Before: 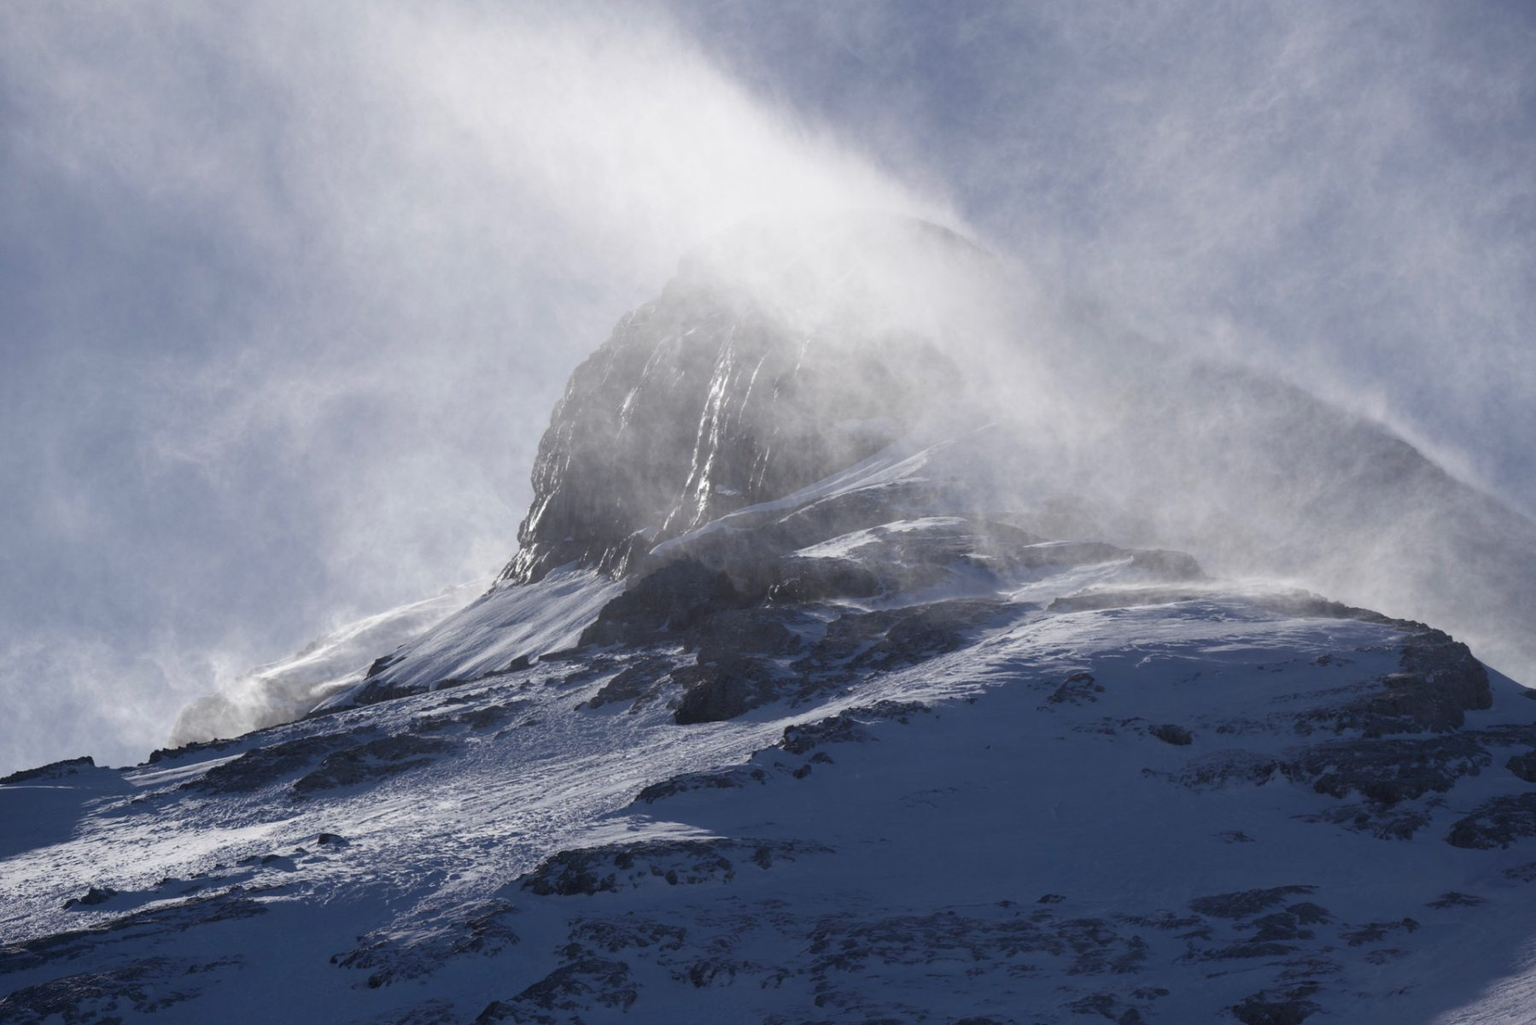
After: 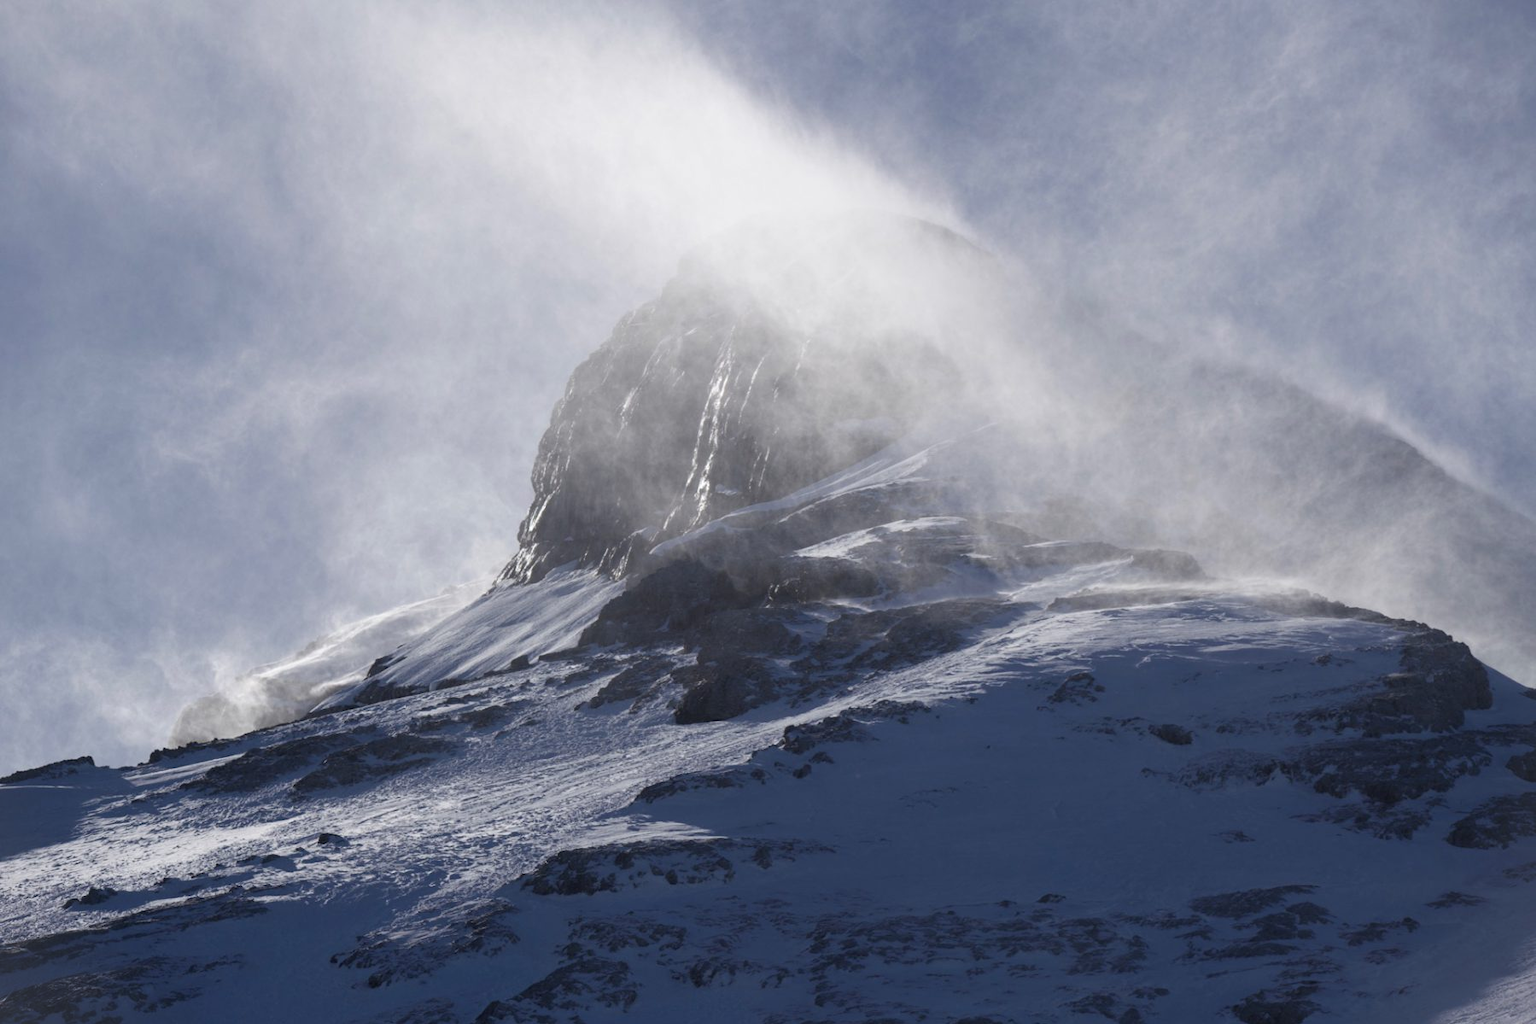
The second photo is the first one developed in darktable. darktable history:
vignetting: fall-off start 100%, brightness 0.05, saturation 0 | blend: blend mode normal, opacity 75%; mask: uniform (no mask)
